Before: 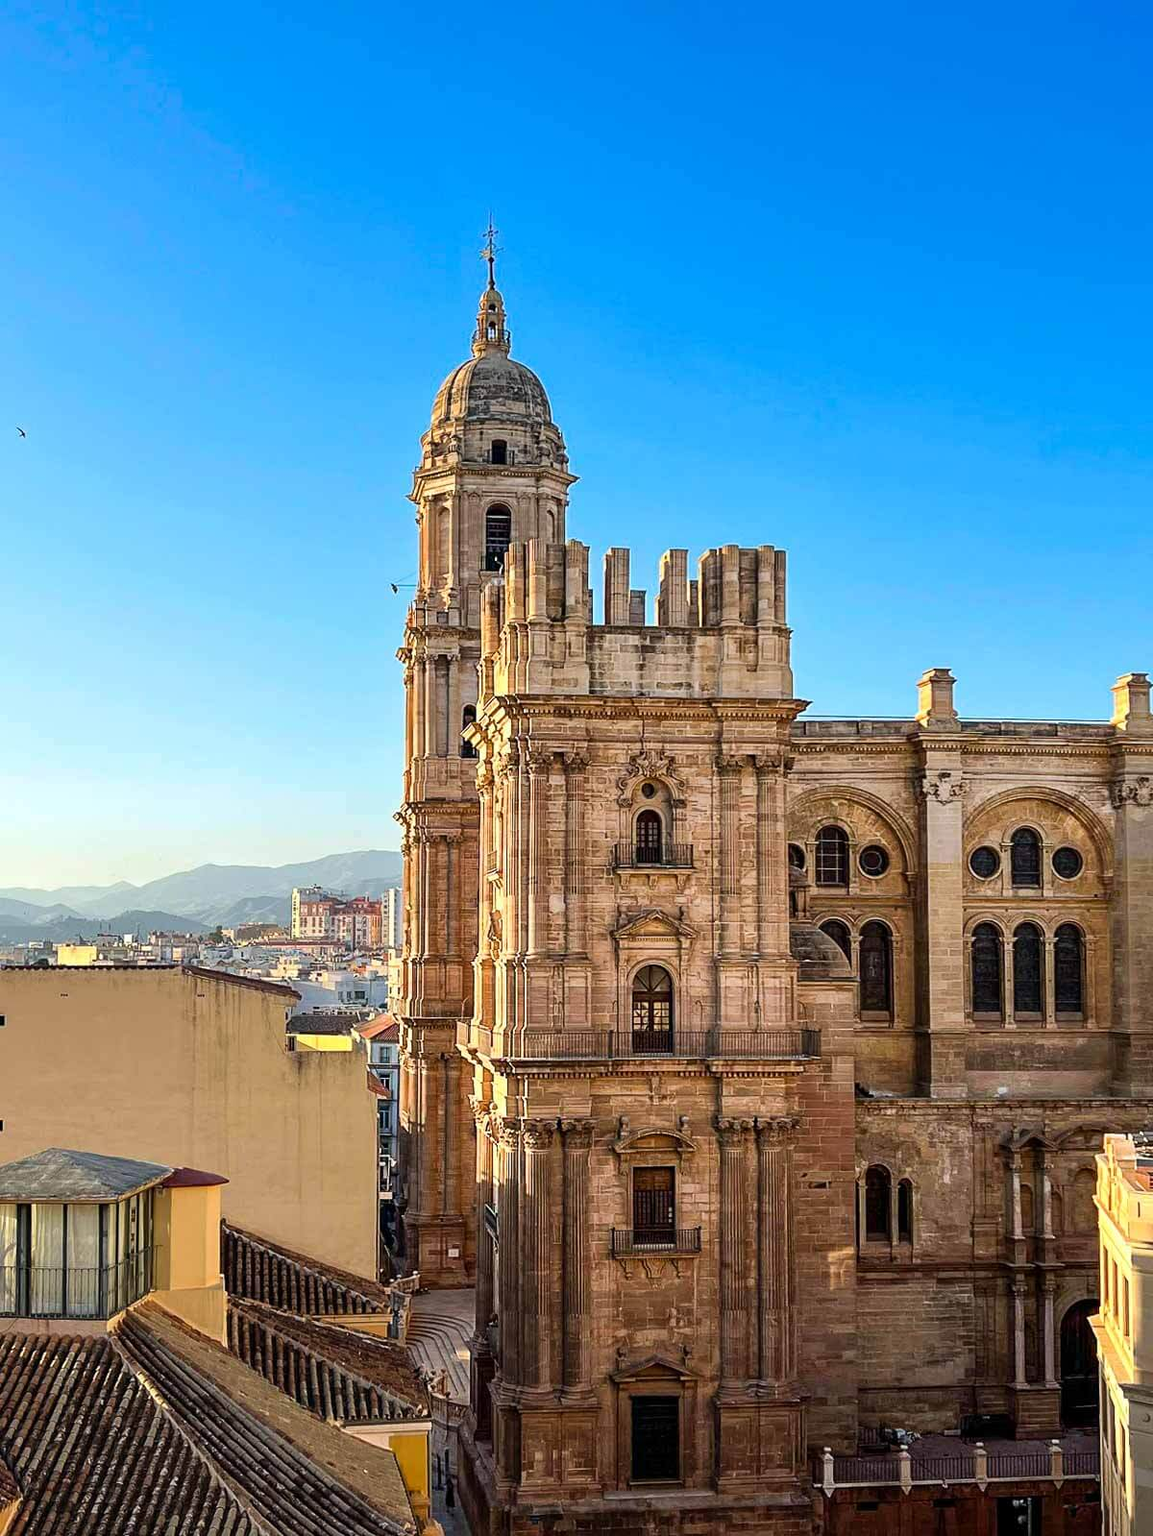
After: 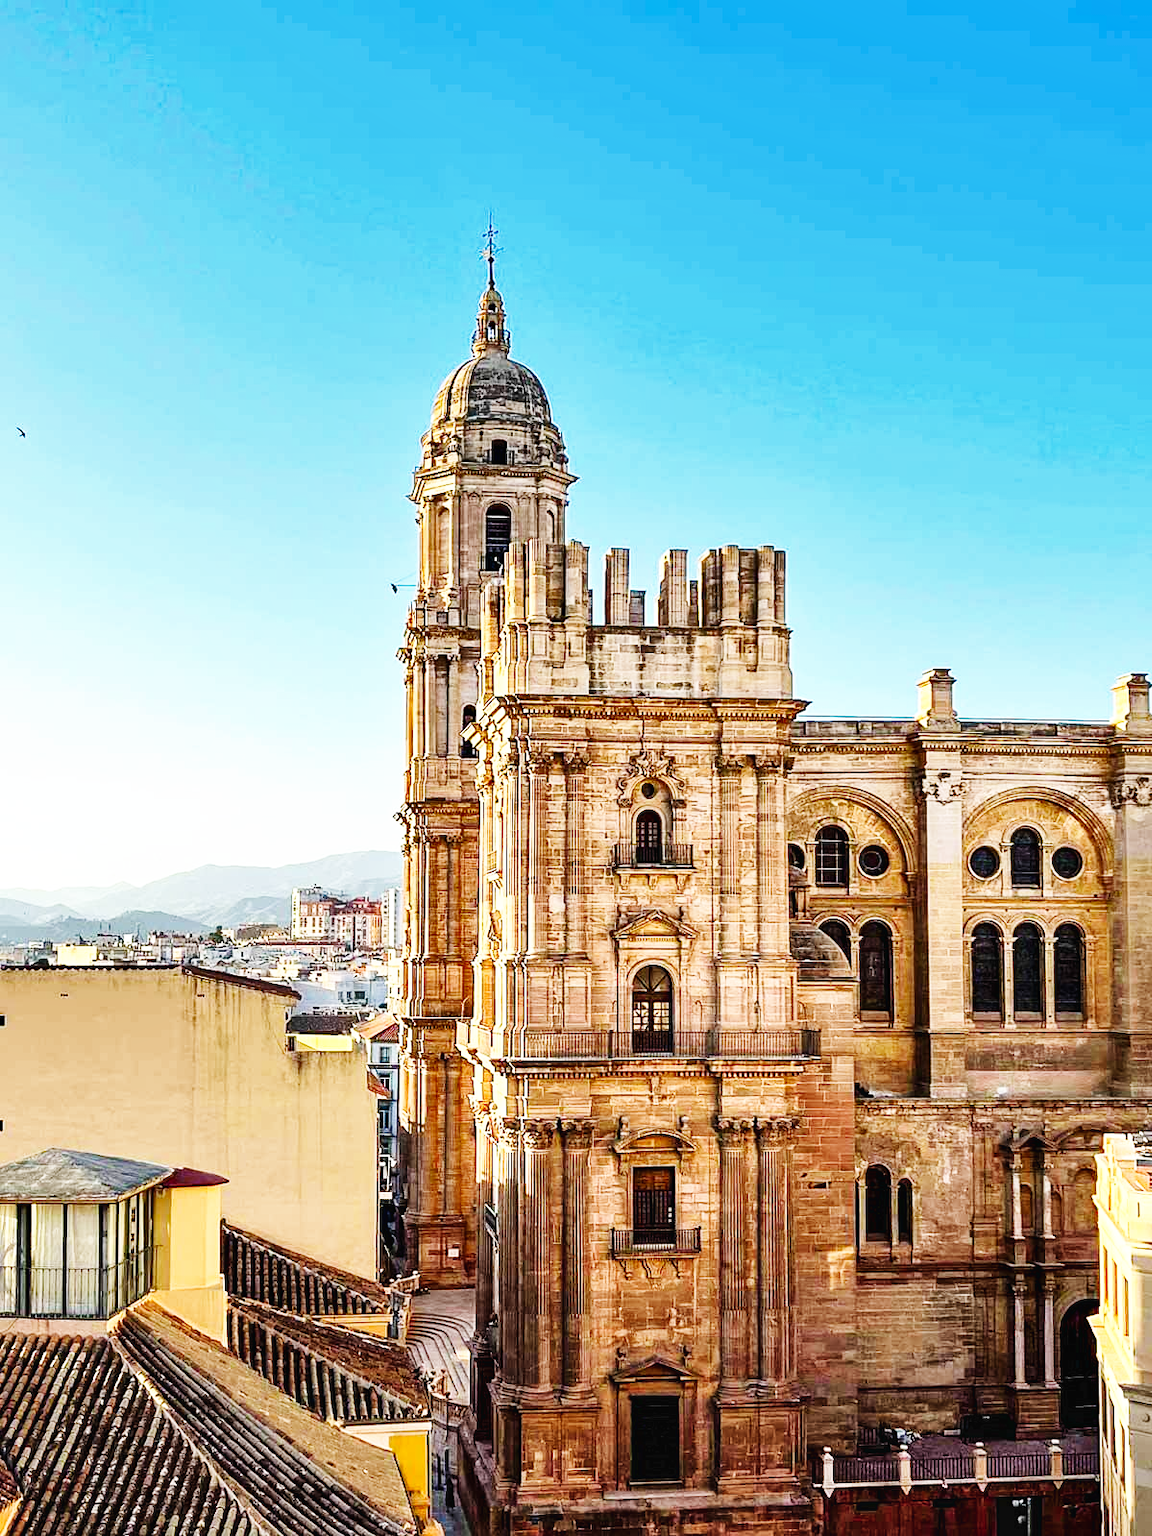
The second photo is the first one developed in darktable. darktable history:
base curve: curves: ch0 [(0, 0.003) (0.001, 0.002) (0.006, 0.004) (0.02, 0.022) (0.048, 0.086) (0.094, 0.234) (0.162, 0.431) (0.258, 0.629) (0.385, 0.8) (0.548, 0.918) (0.751, 0.988) (1, 1)], preserve colors none
shadows and highlights: low approximation 0.01, soften with gaussian
